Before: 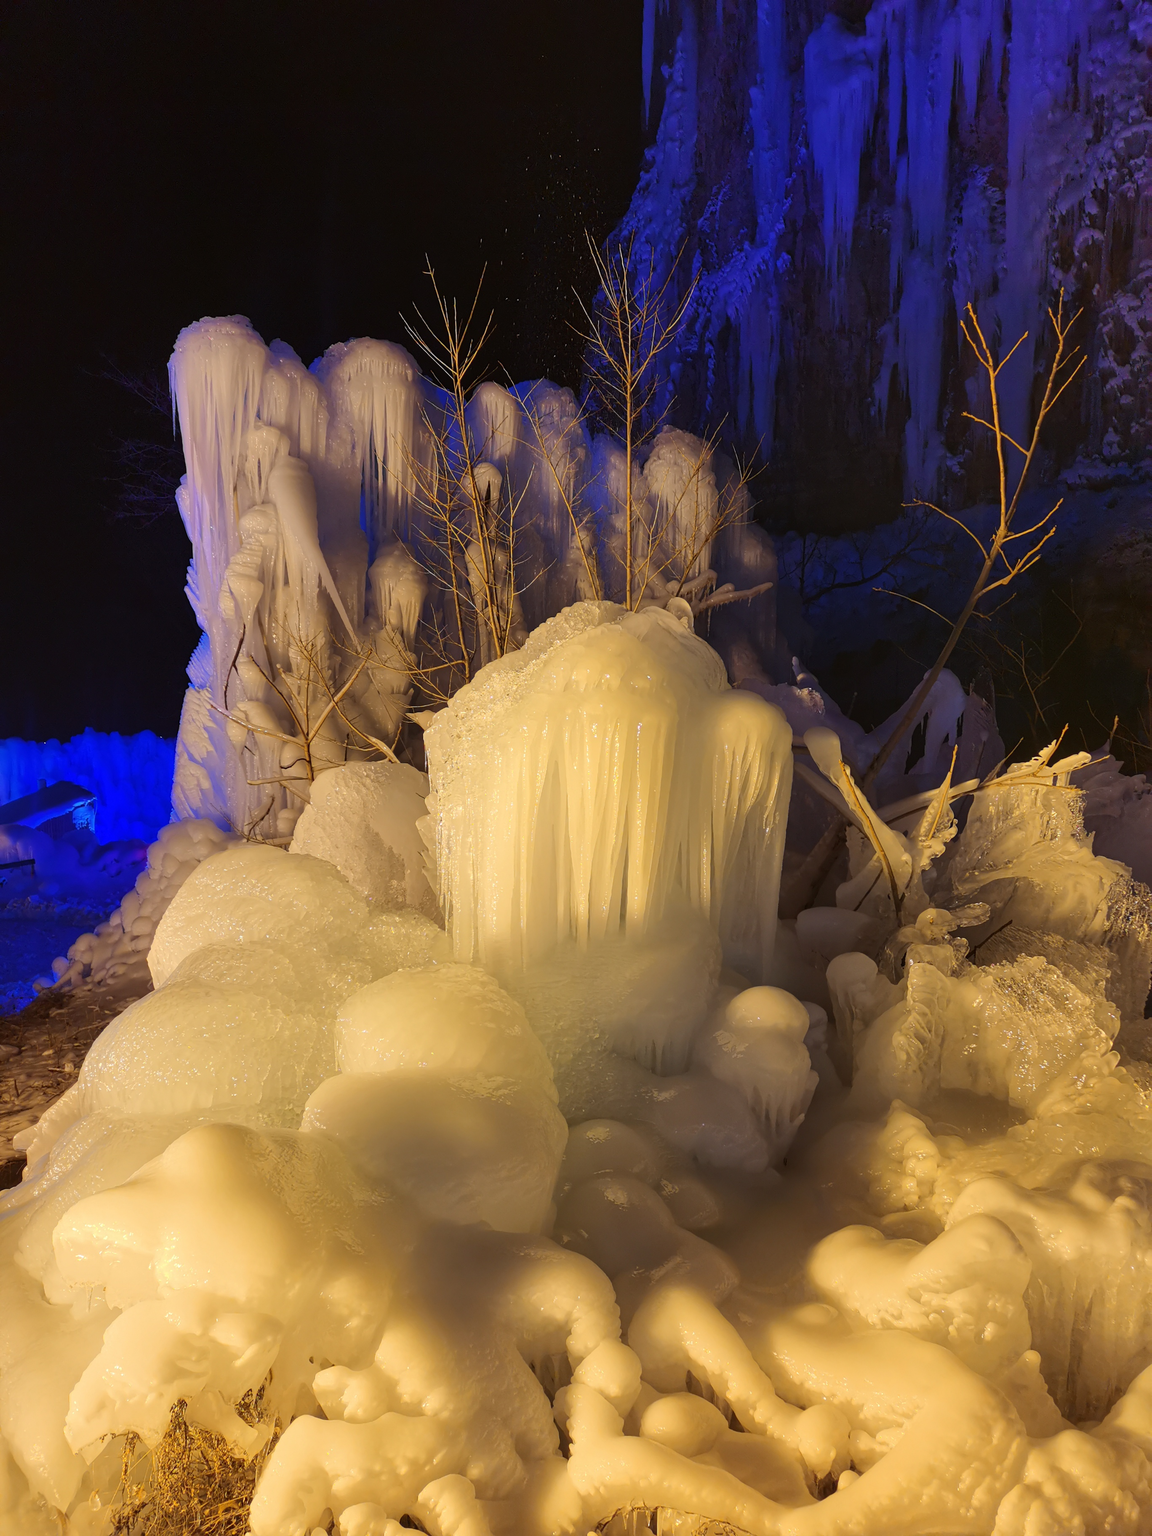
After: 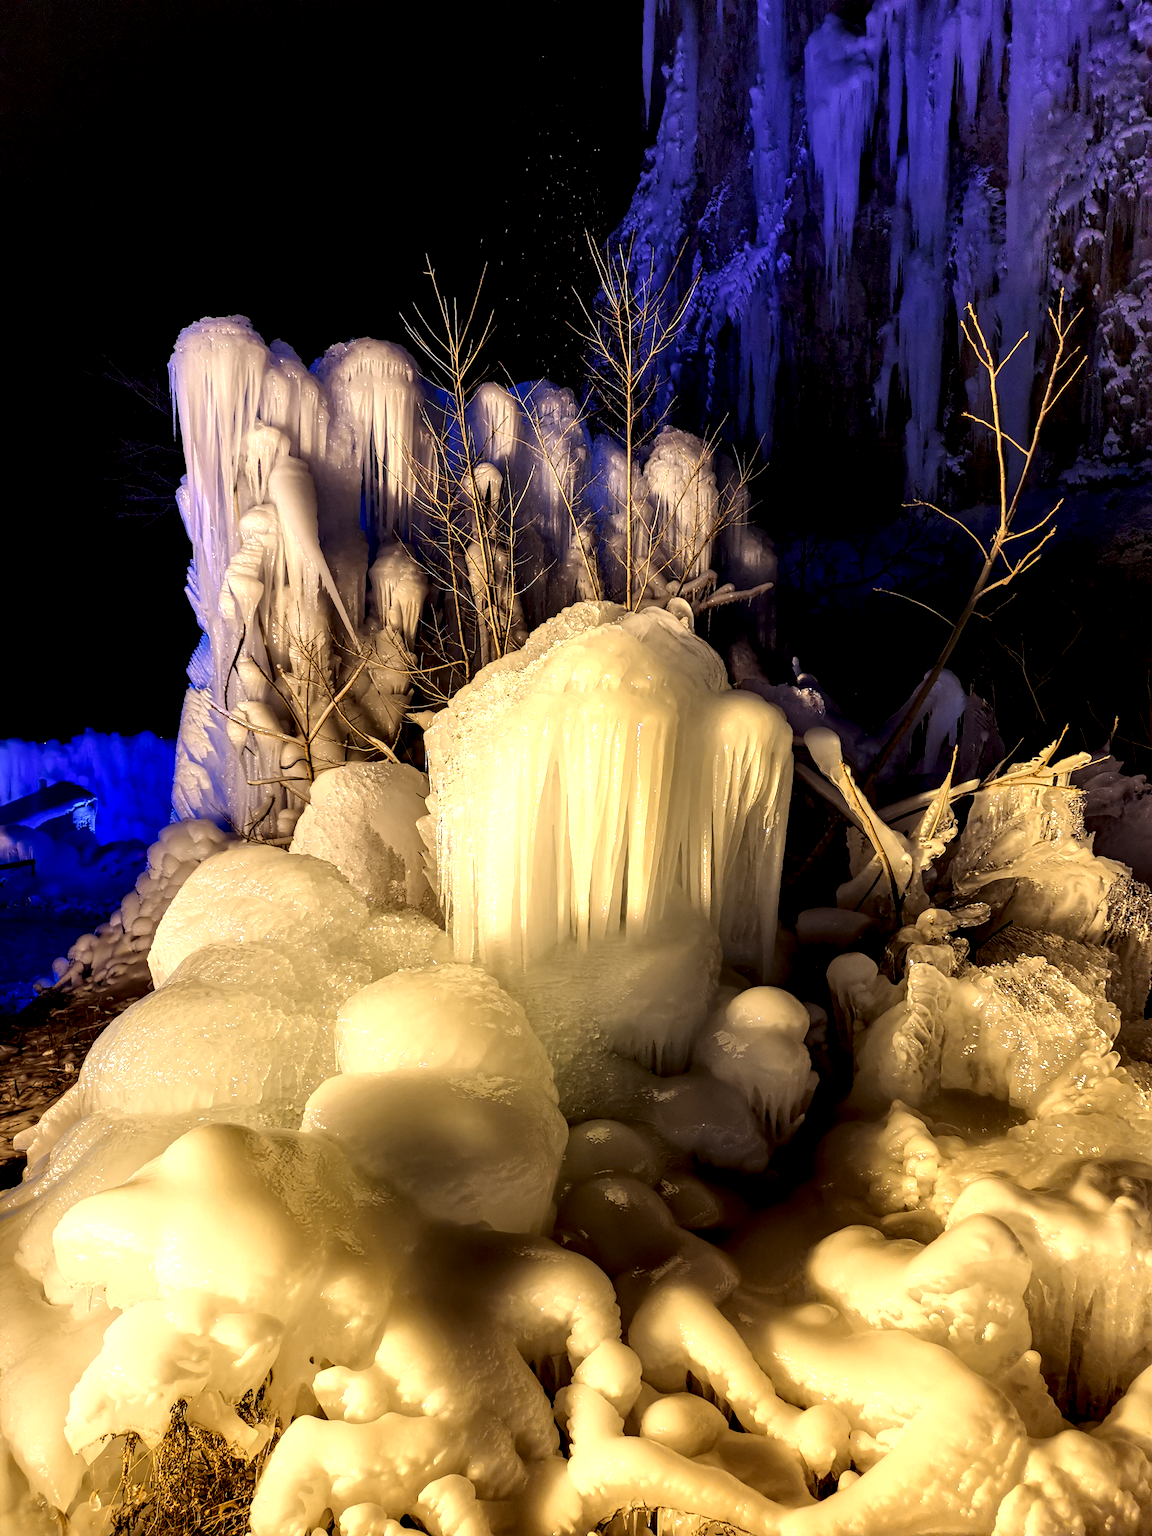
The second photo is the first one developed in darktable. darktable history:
local contrast: shadows 190%, detail 225%
